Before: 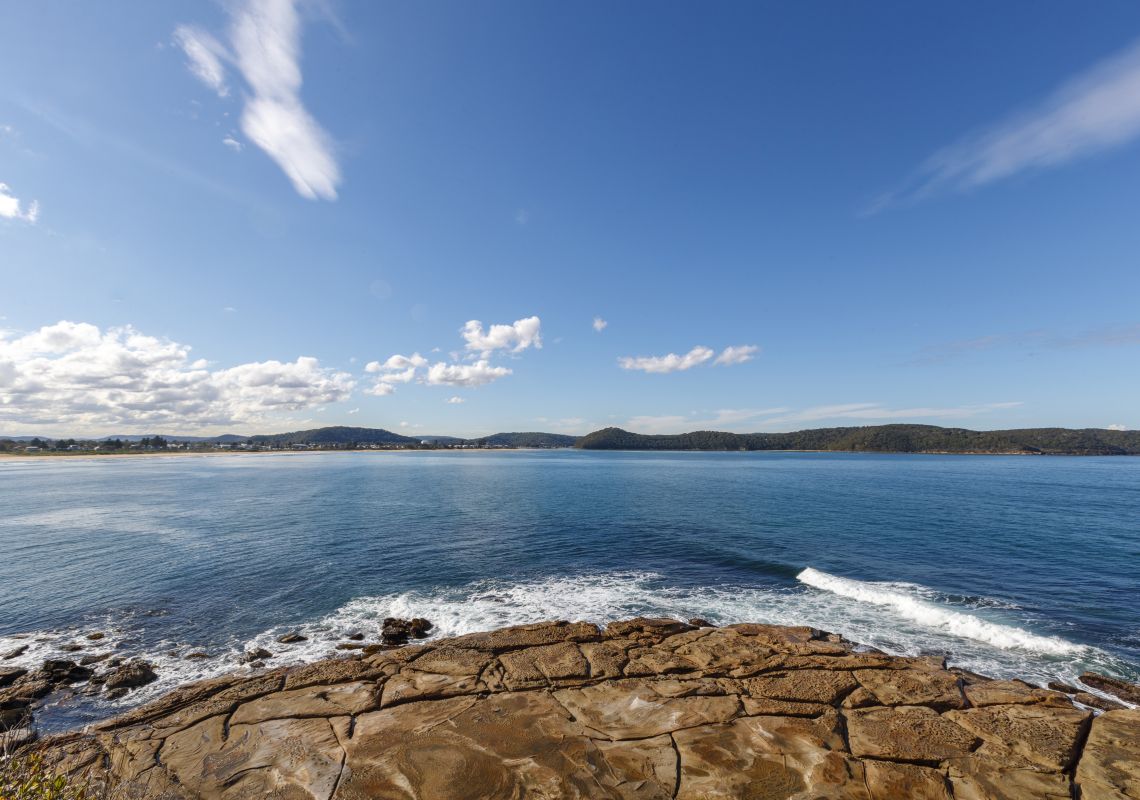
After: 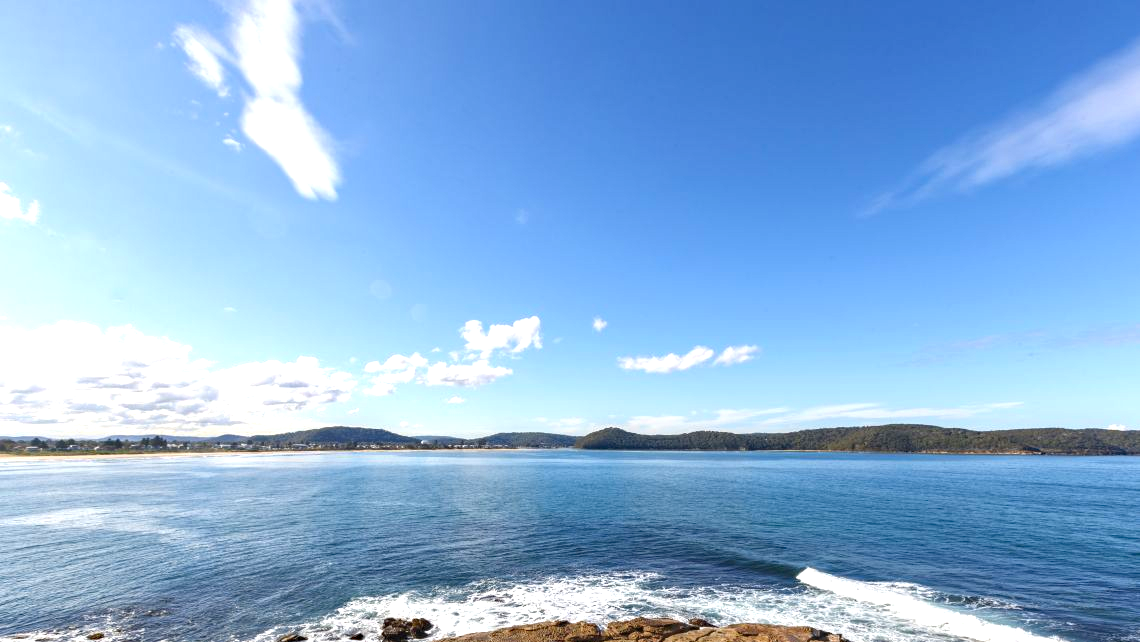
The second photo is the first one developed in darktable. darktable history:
crop: bottom 19.644%
exposure: black level correction -0.001, exposure 0.9 EV, compensate exposure bias true, compensate highlight preservation false
haze removal: compatibility mode true, adaptive false
